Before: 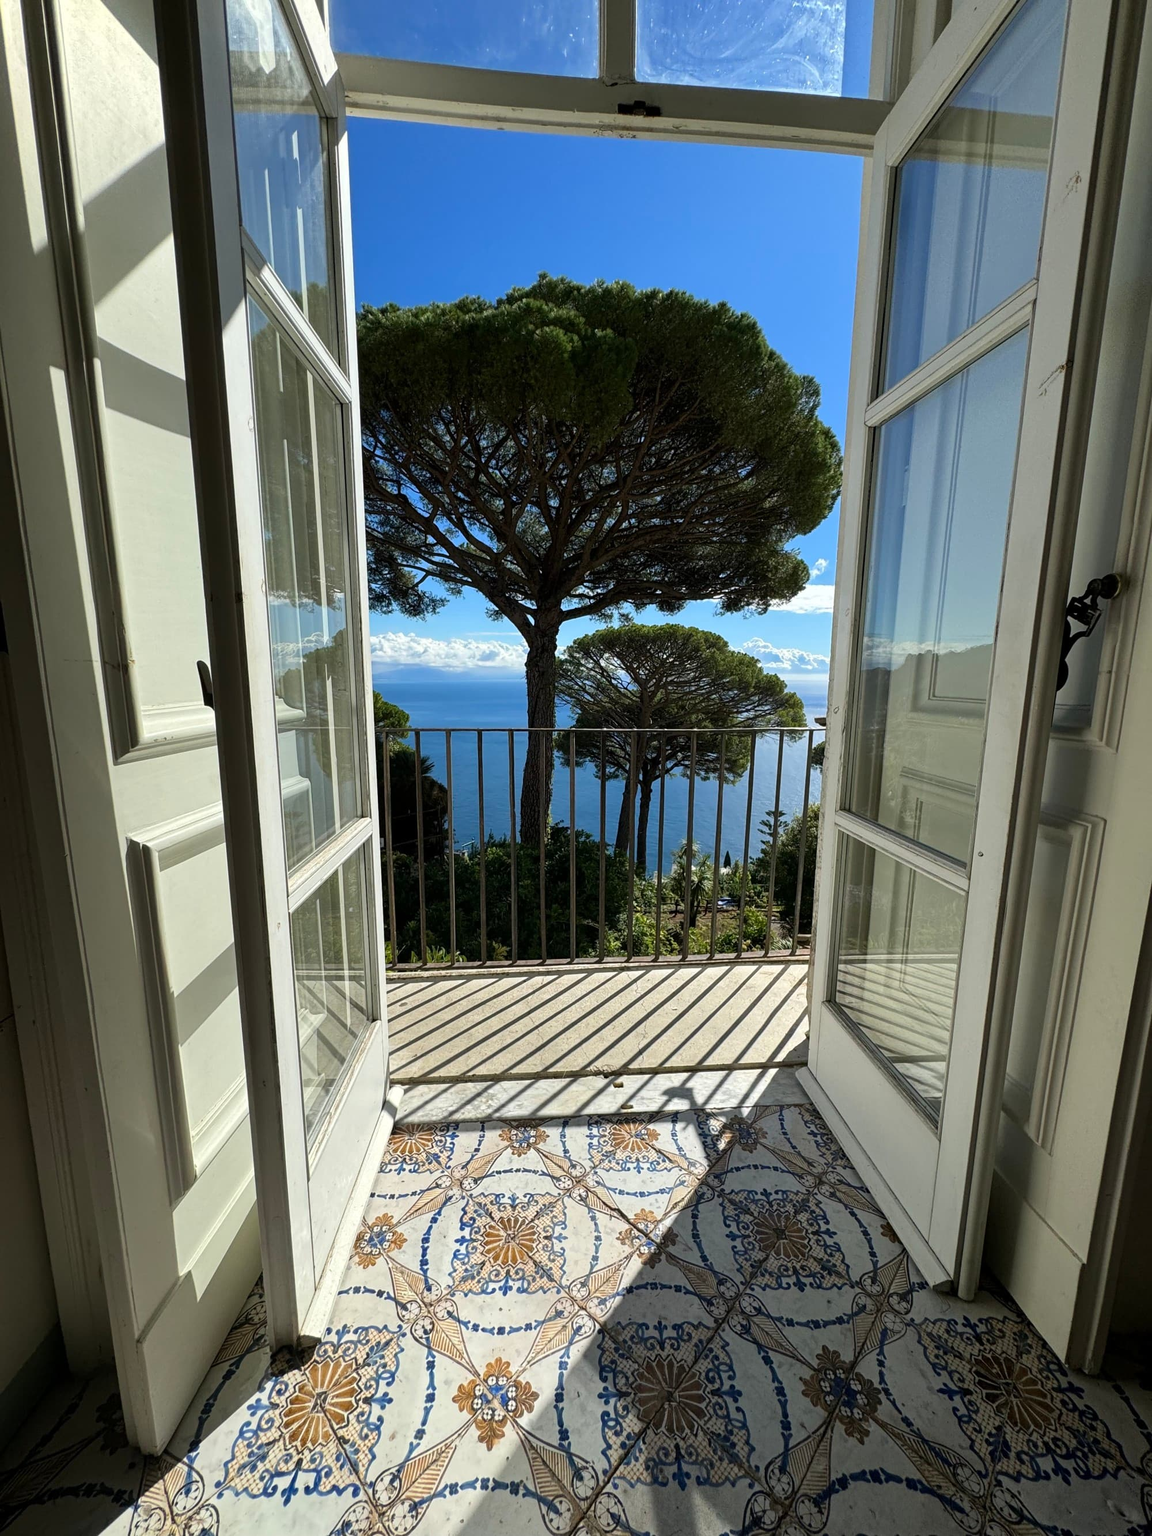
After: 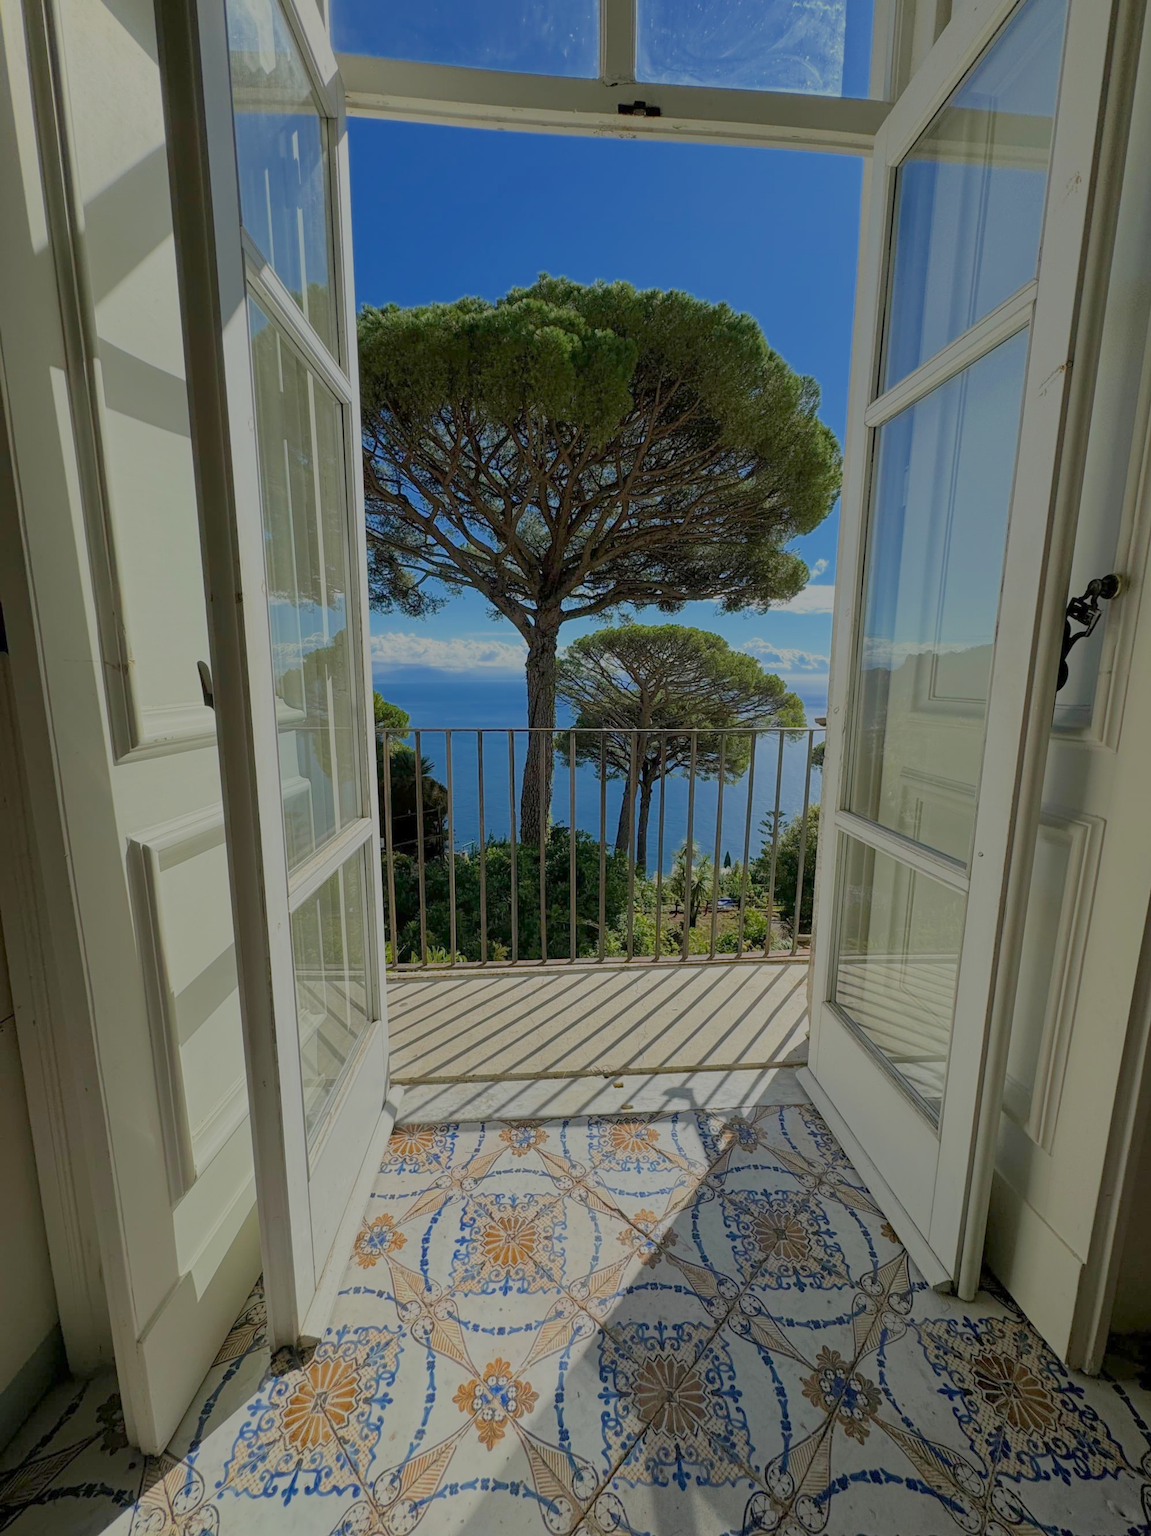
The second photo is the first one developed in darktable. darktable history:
filmic rgb: black relative exposure -15.93 EV, white relative exposure 7.97 EV, hardness 4.15, latitude 49.1%, contrast 0.504, color science v4 (2020)
